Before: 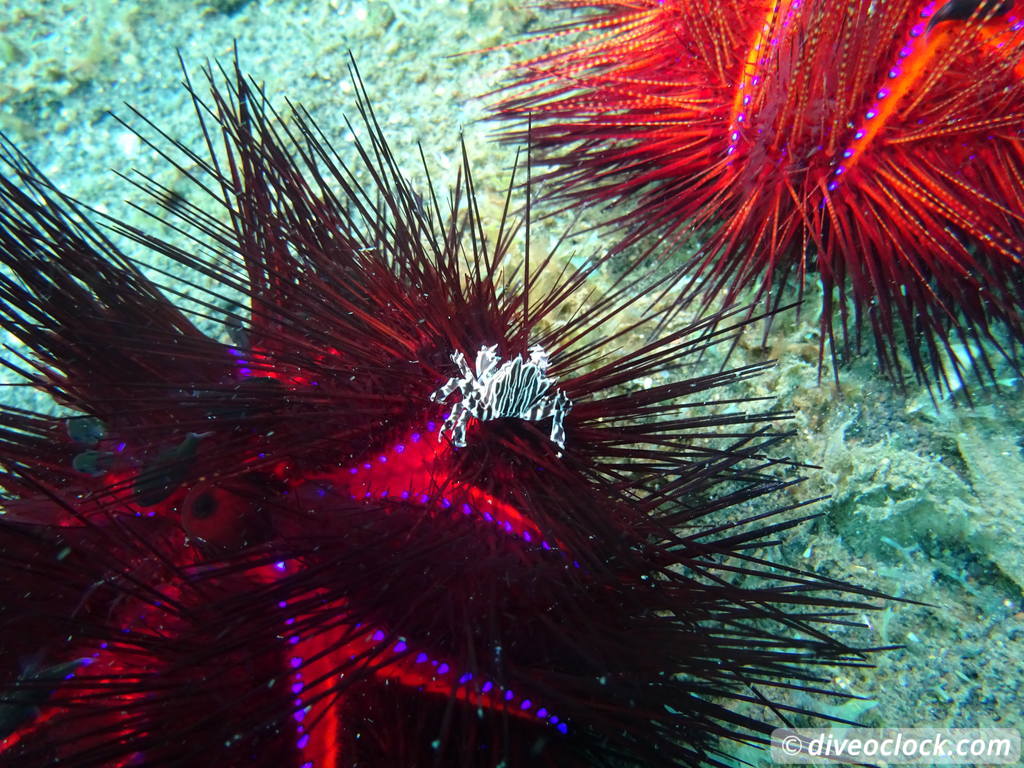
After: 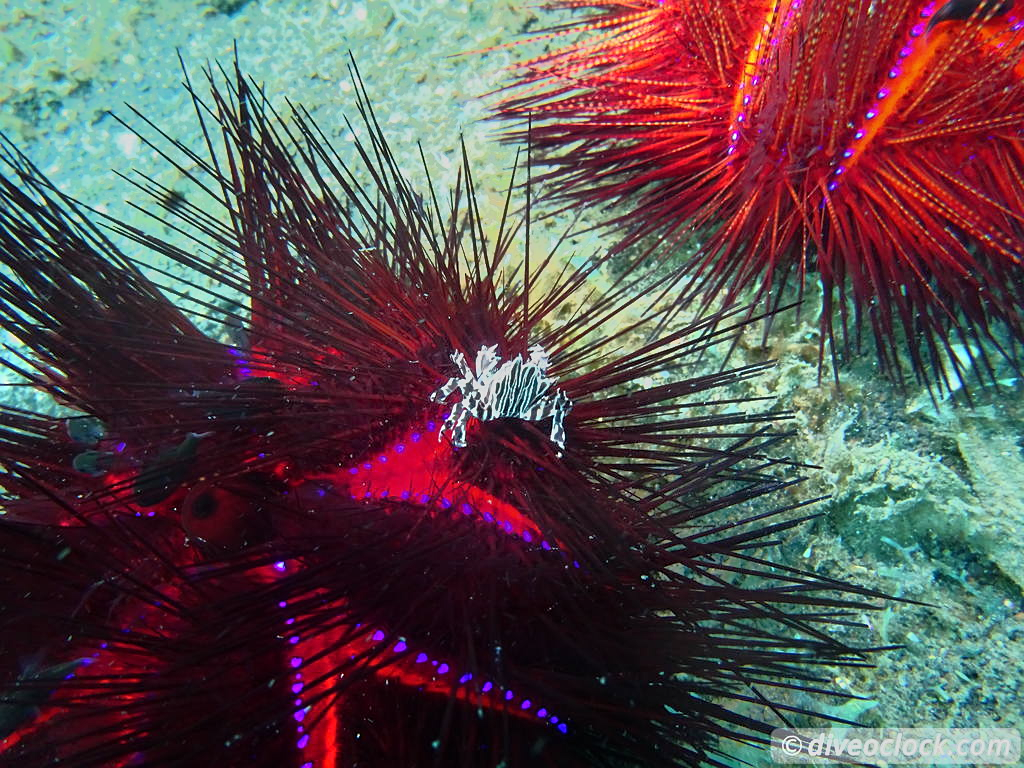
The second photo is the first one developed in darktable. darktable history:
tone equalizer: -7 EV -0.63 EV, -6 EV 1 EV, -5 EV -0.45 EV, -4 EV 0.43 EV, -3 EV 0.41 EV, -2 EV 0.15 EV, -1 EV -0.15 EV, +0 EV -0.39 EV, smoothing diameter 25%, edges refinement/feathering 10, preserve details guided filter
sharpen: radius 1.272, amount 0.305, threshold 0
